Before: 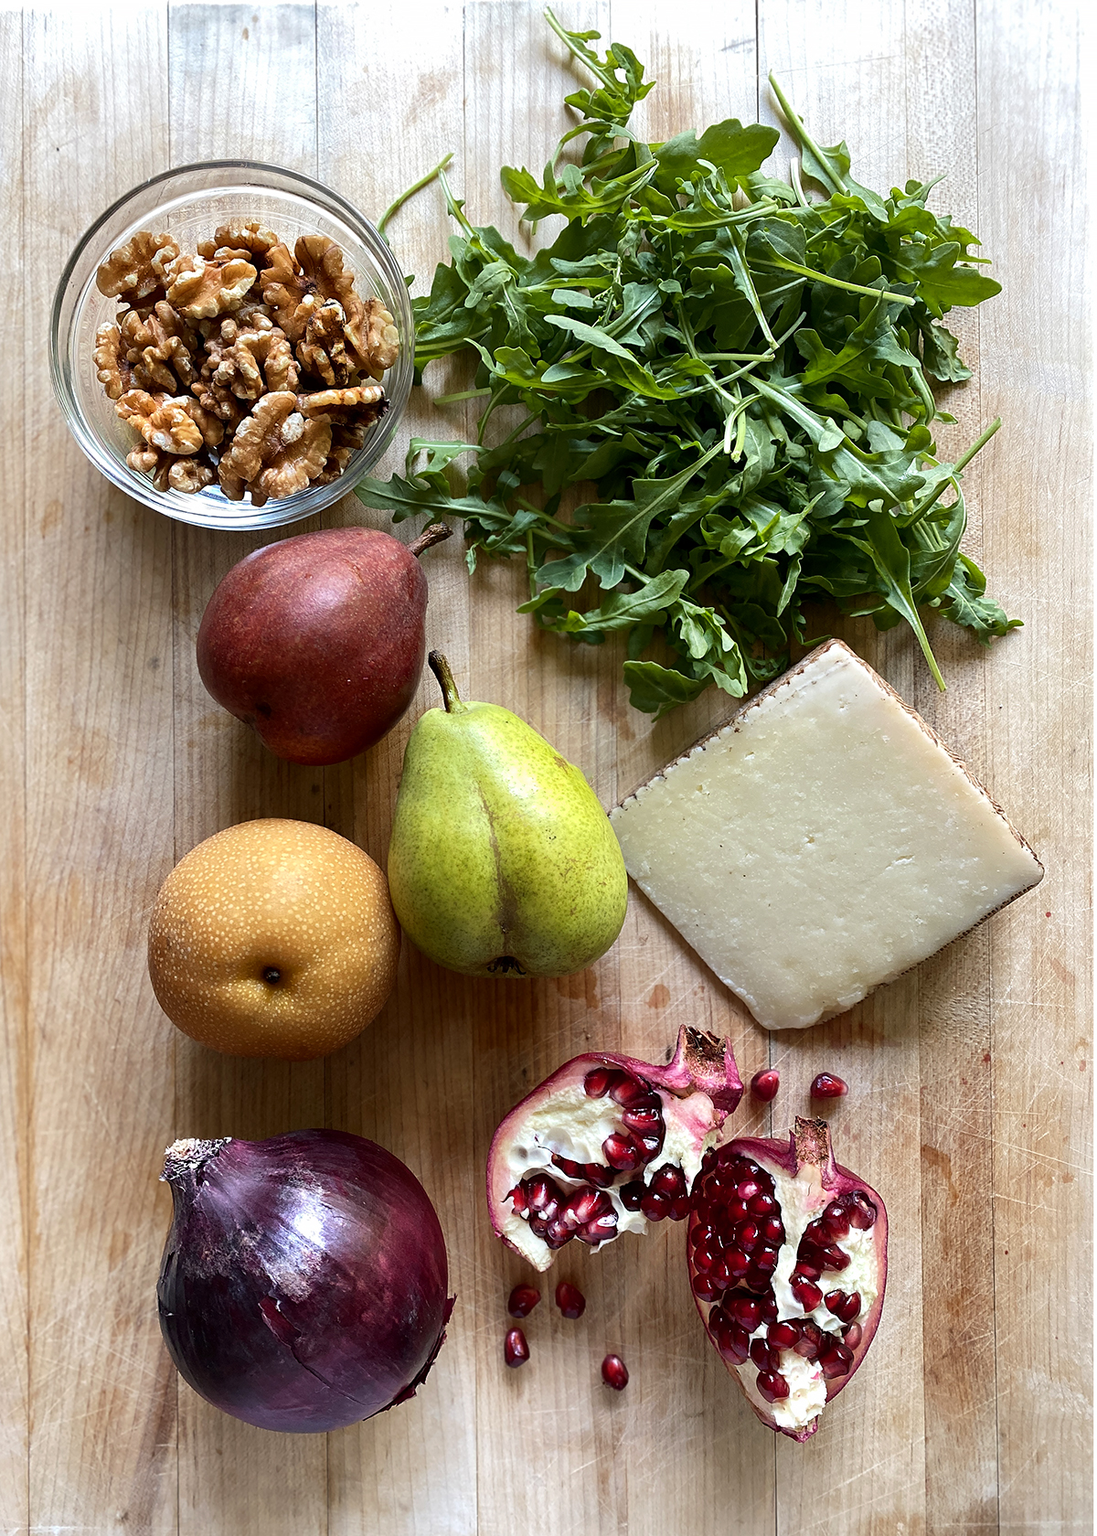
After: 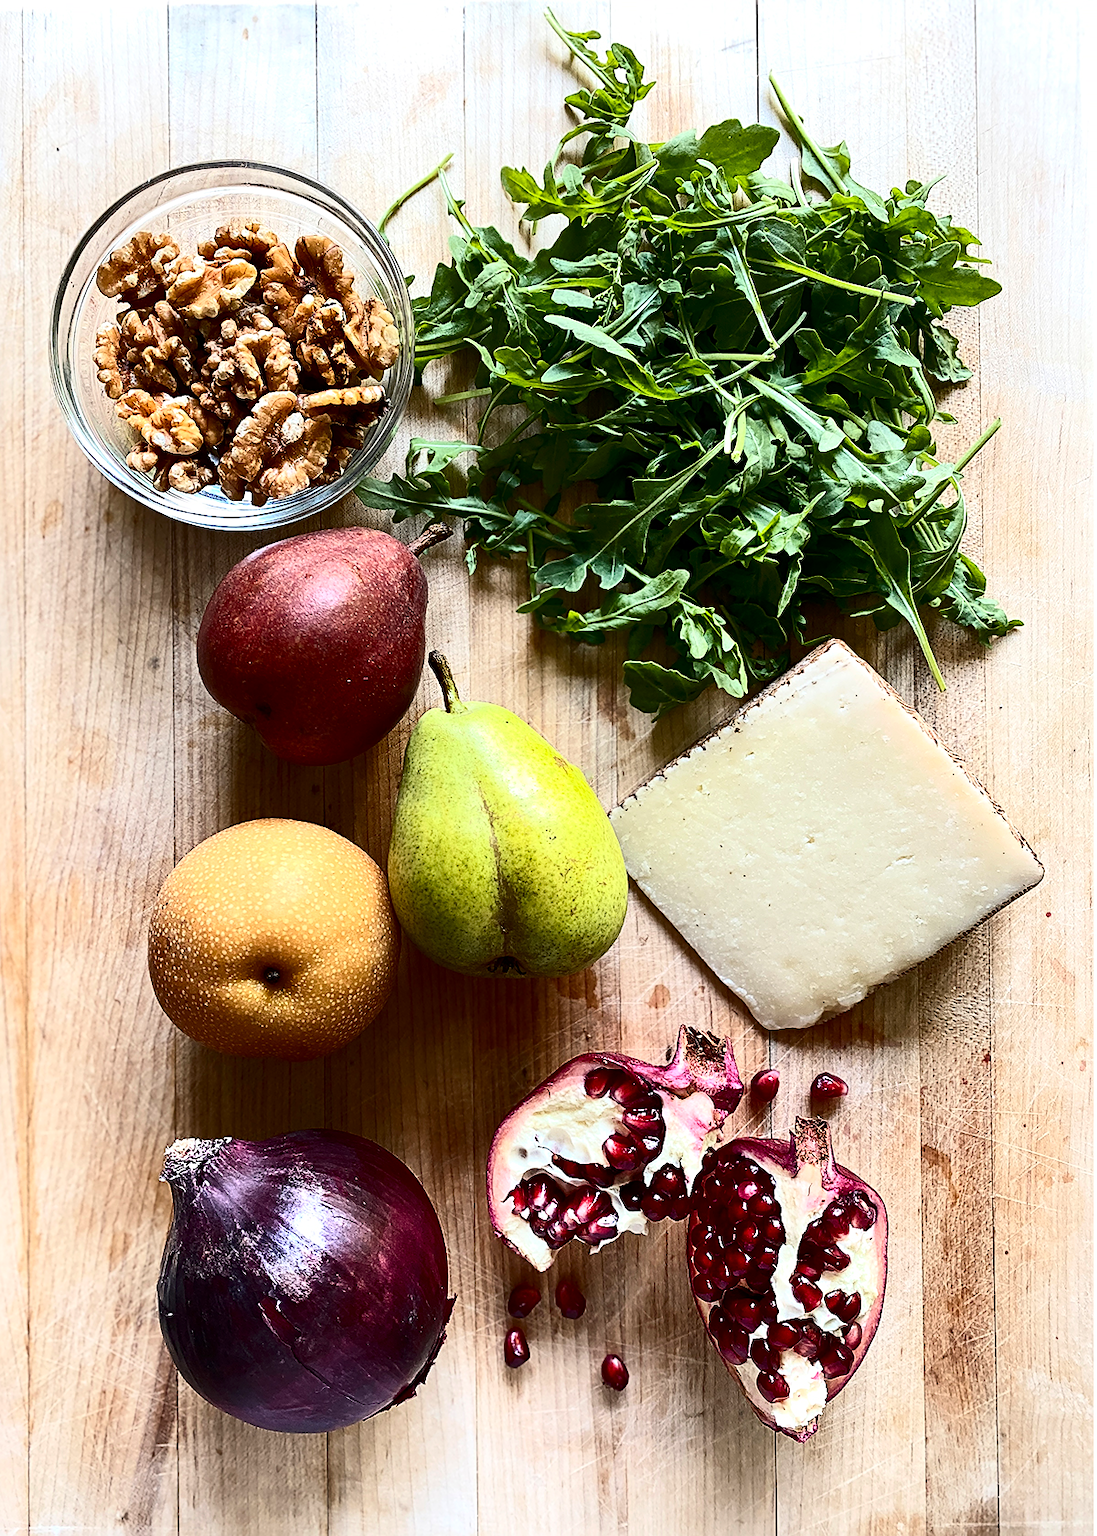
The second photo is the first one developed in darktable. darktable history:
sharpen: on, module defaults
contrast brightness saturation: contrast 0.39, brightness 0.1
